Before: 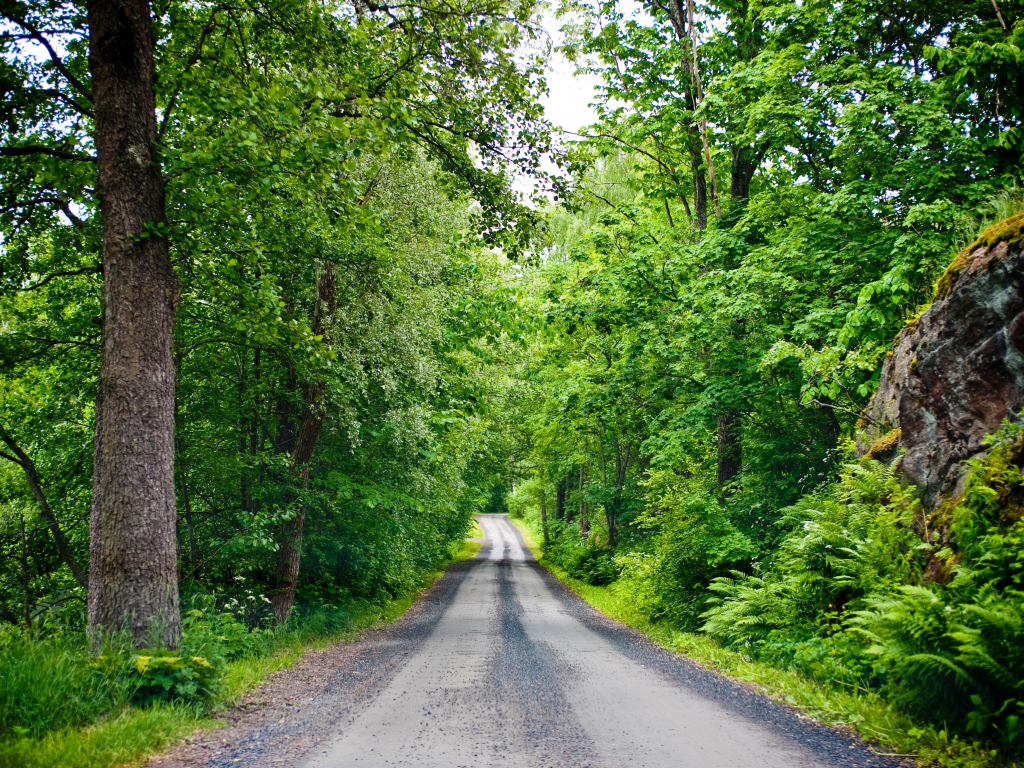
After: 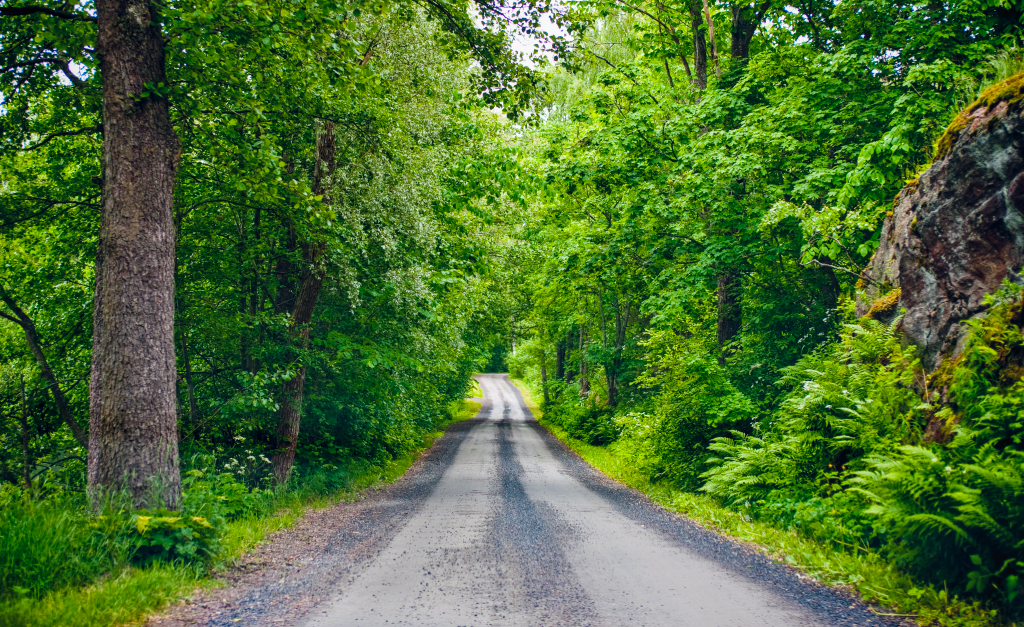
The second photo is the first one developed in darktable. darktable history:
local contrast: detail 109%
crop and rotate: top 18.306%
color balance rgb: power › luminance 1.506%, global offset › chroma 0.062%, global offset › hue 254.21°, linear chroma grading › mid-tones 7.389%, perceptual saturation grading › global saturation 10.171%
